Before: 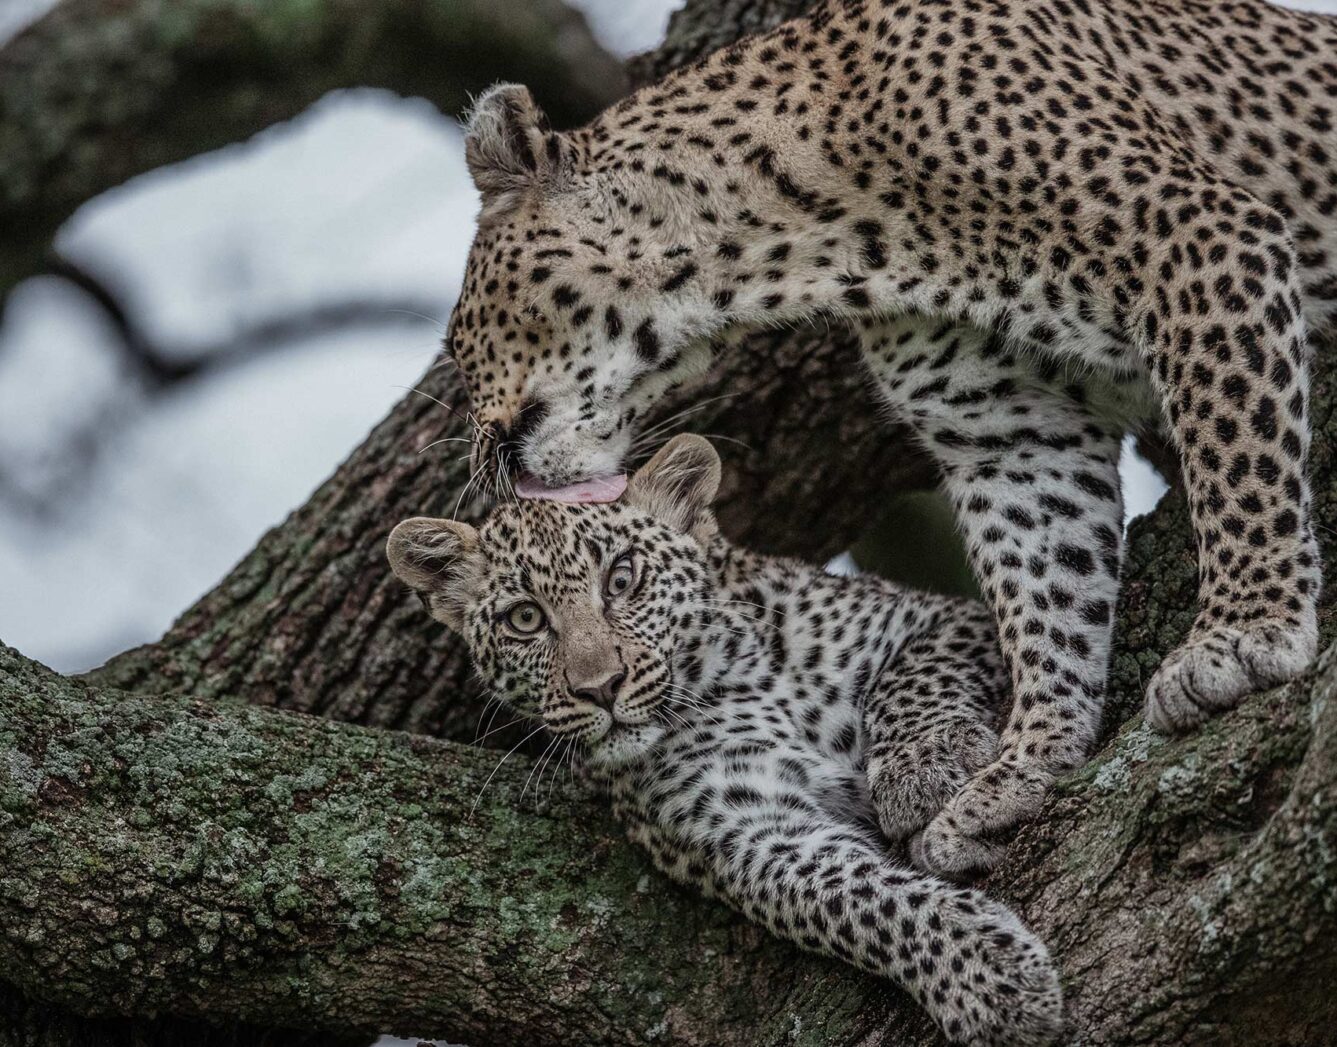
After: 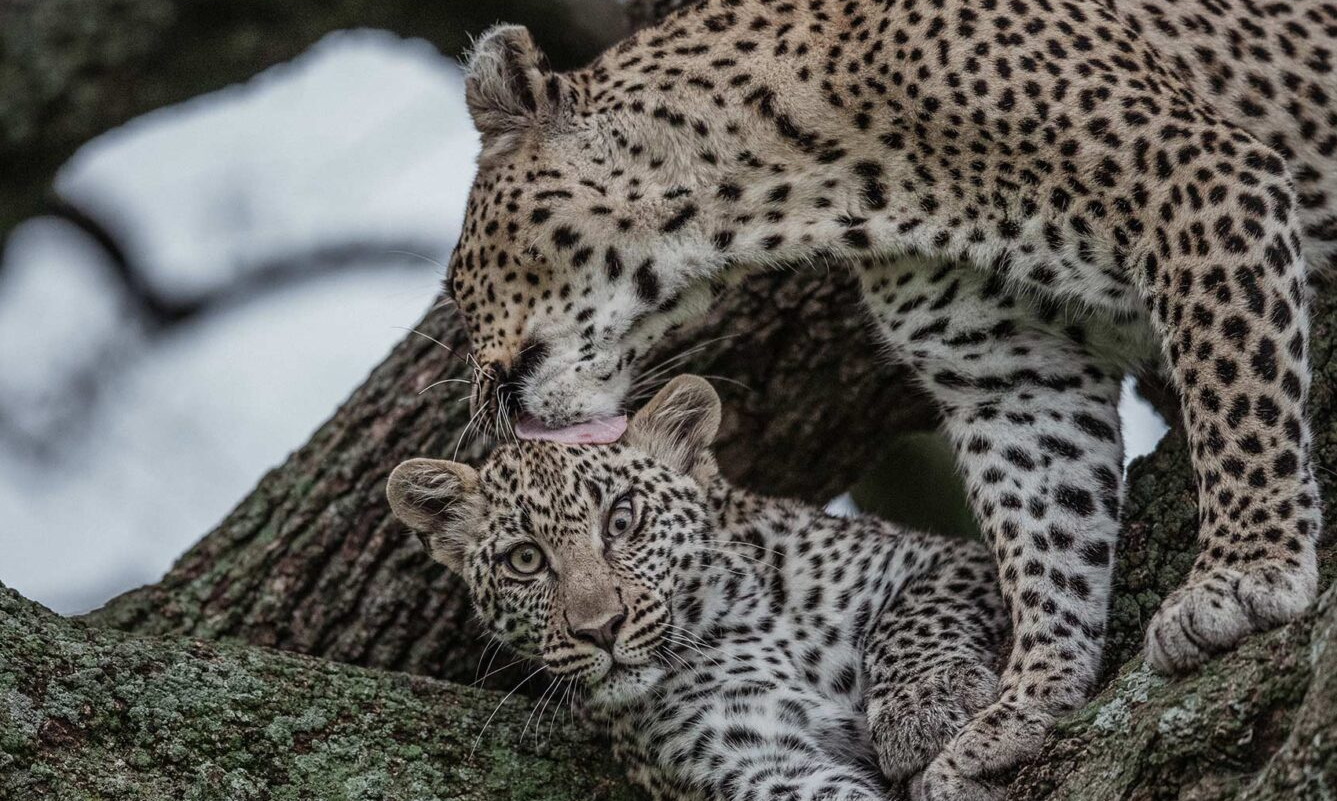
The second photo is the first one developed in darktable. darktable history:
crop: top 5.642%, bottom 17.819%
